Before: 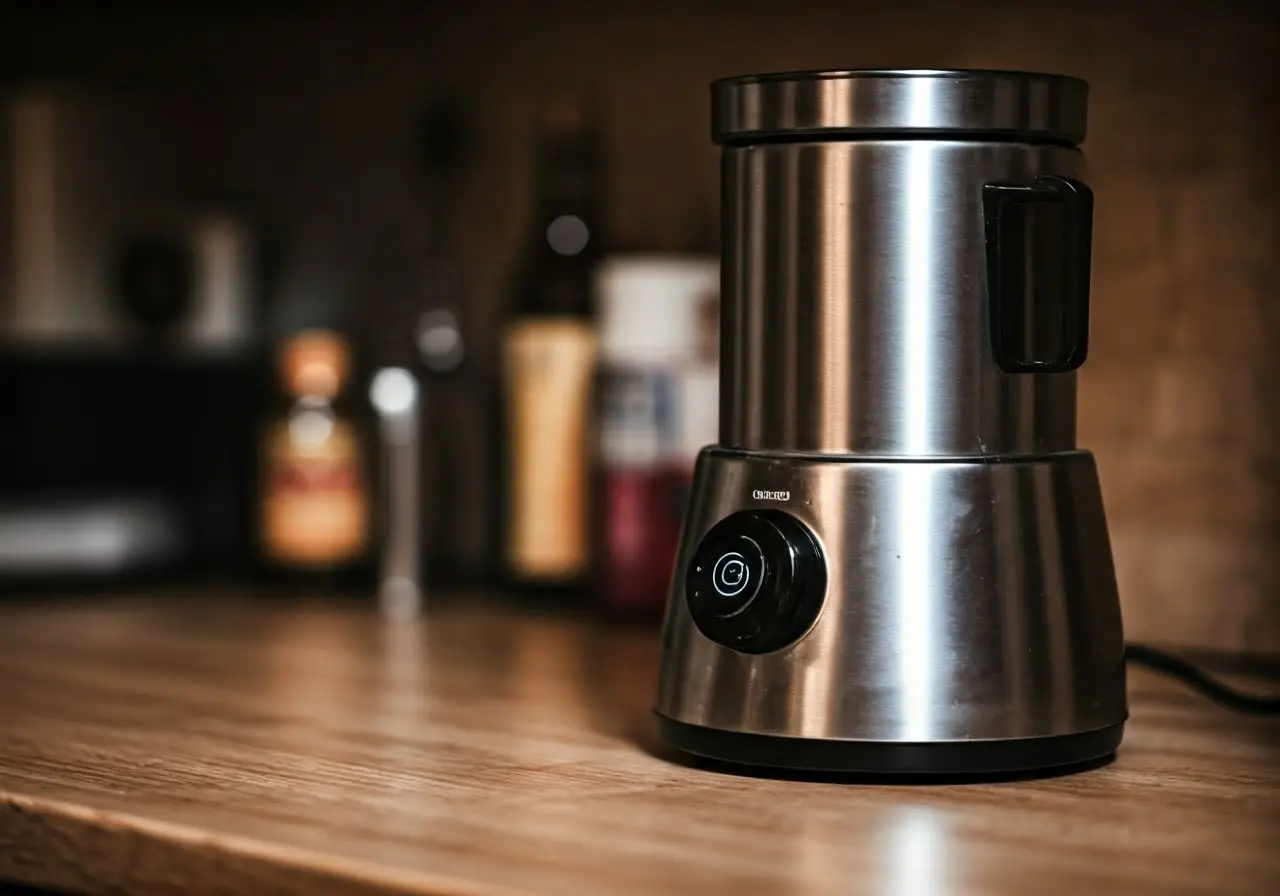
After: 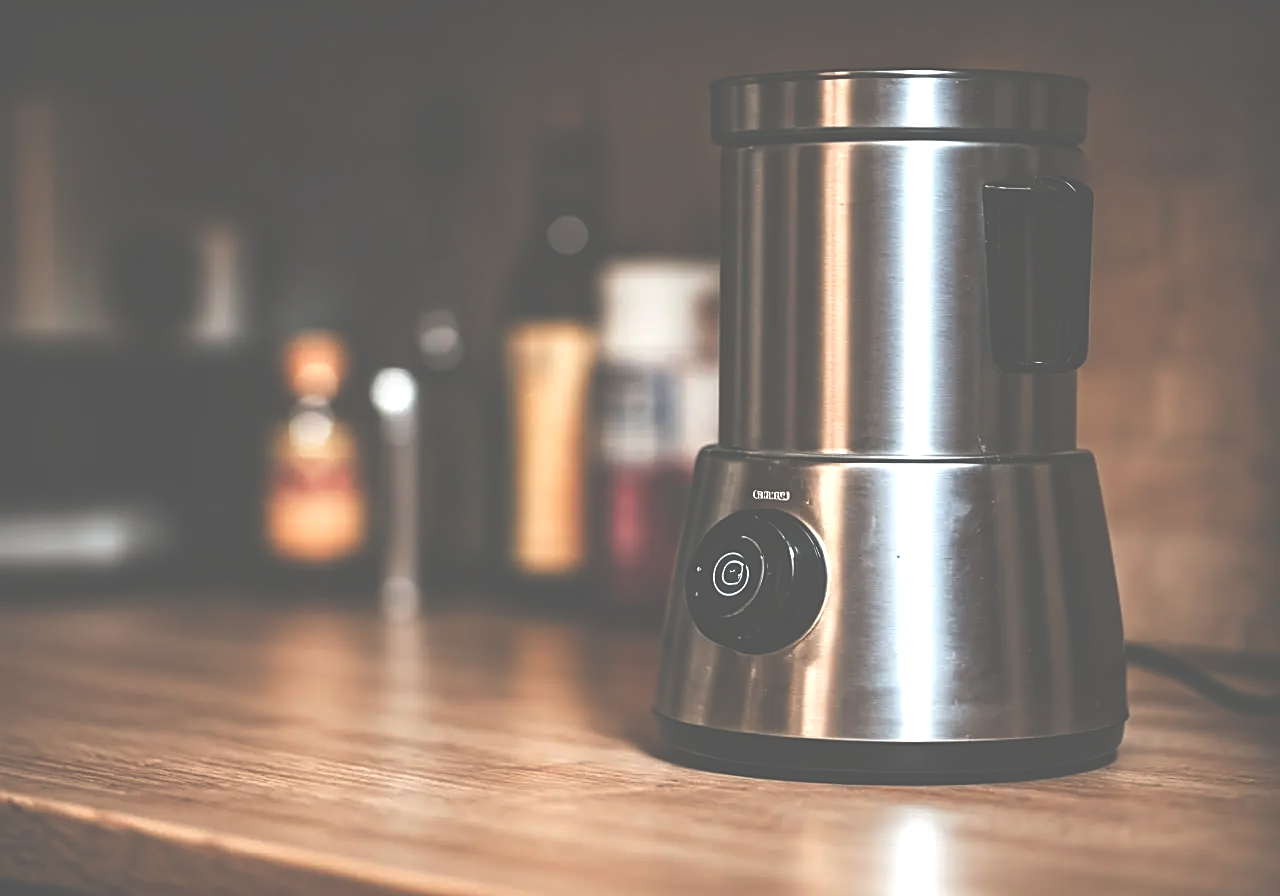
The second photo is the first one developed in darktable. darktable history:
exposure: black level correction -0.071, exposure 0.5 EV, compensate highlight preservation false
sharpen: on, module defaults
